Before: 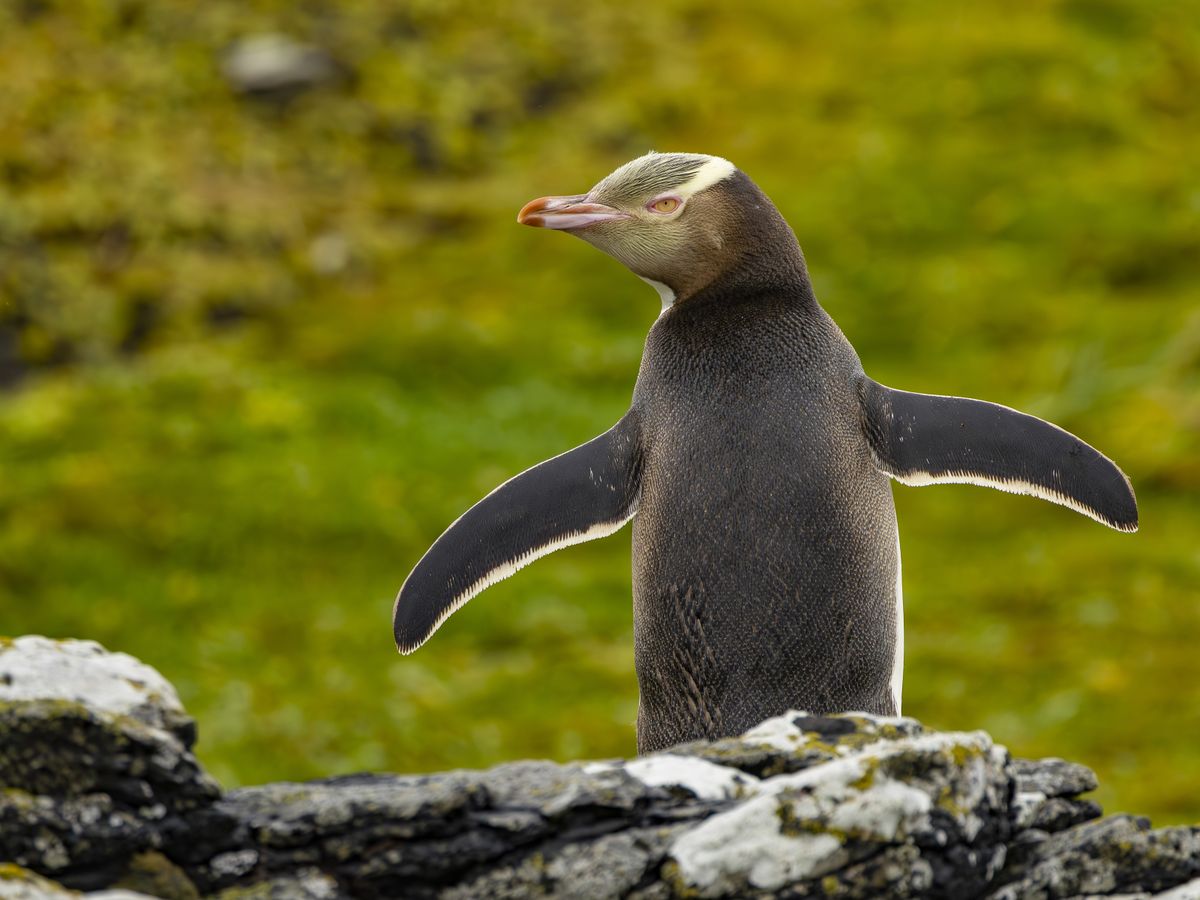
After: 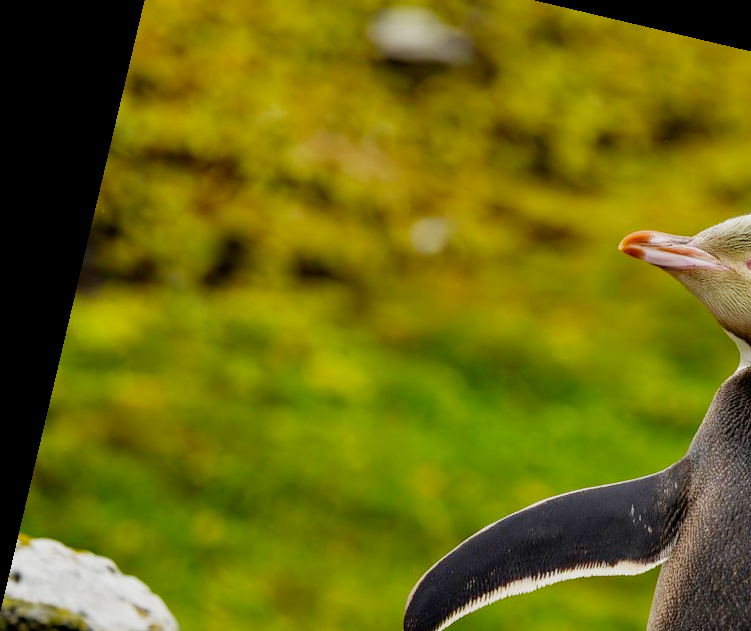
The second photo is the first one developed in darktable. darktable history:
rotate and perspective: rotation 13.27°, automatic cropping off
exposure: black level correction 0, exposure 1 EV, compensate exposure bias true, compensate highlight preservation false
crop and rotate: left 3.047%, top 7.509%, right 42.236%, bottom 37.598%
filmic rgb: middle gray luminance 29%, black relative exposure -10.3 EV, white relative exposure 5.5 EV, threshold 6 EV, target black luminance 0%, hardness 3.95, latitude 2.04%, contrast 1.132, highlights saturation mix 5%, shadows ↔ highlights balance 15.11%, add noise in highlights 0, preserve chrominance no, color science v3 (2019), use custom middle-gray values true, iterations of high-quality reconstruction 0, contrast in highlights soft, enable highlight reconstruction true
